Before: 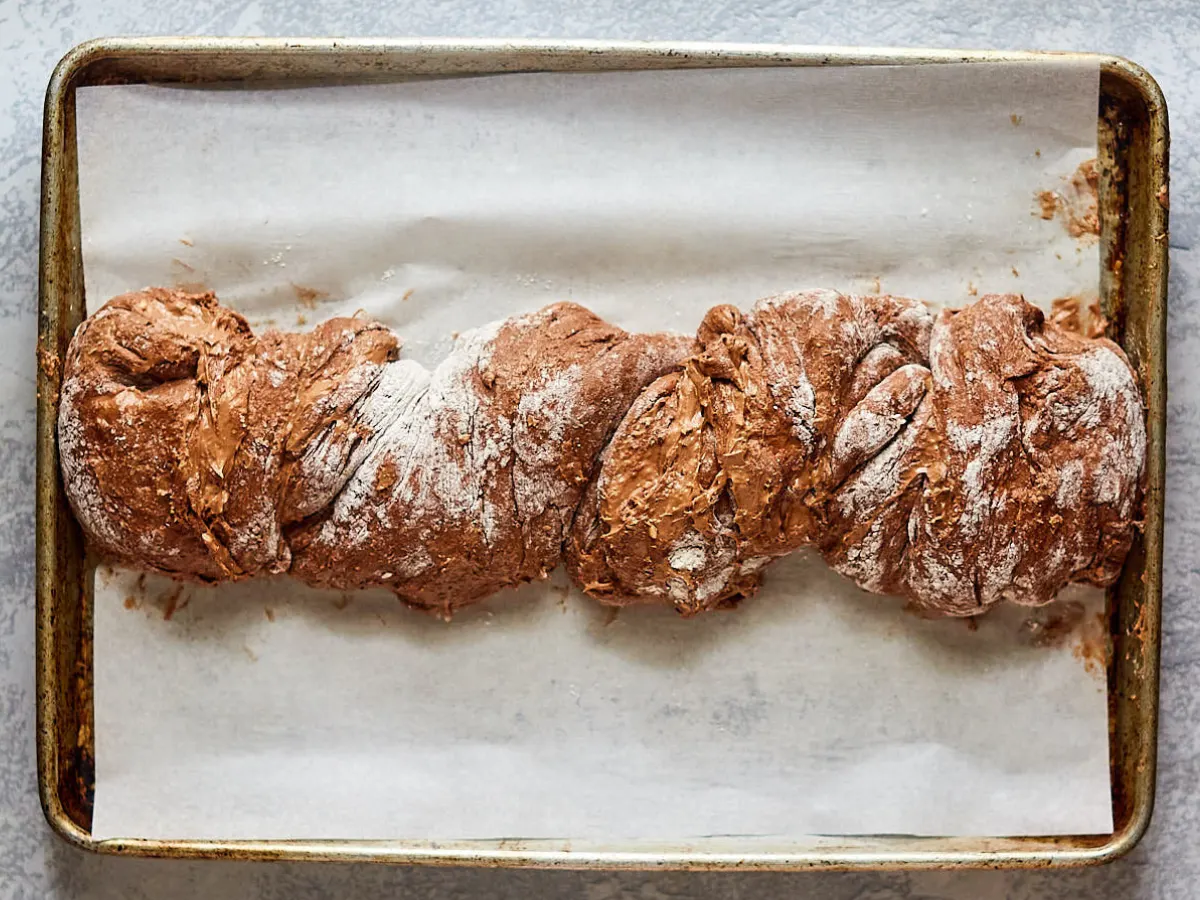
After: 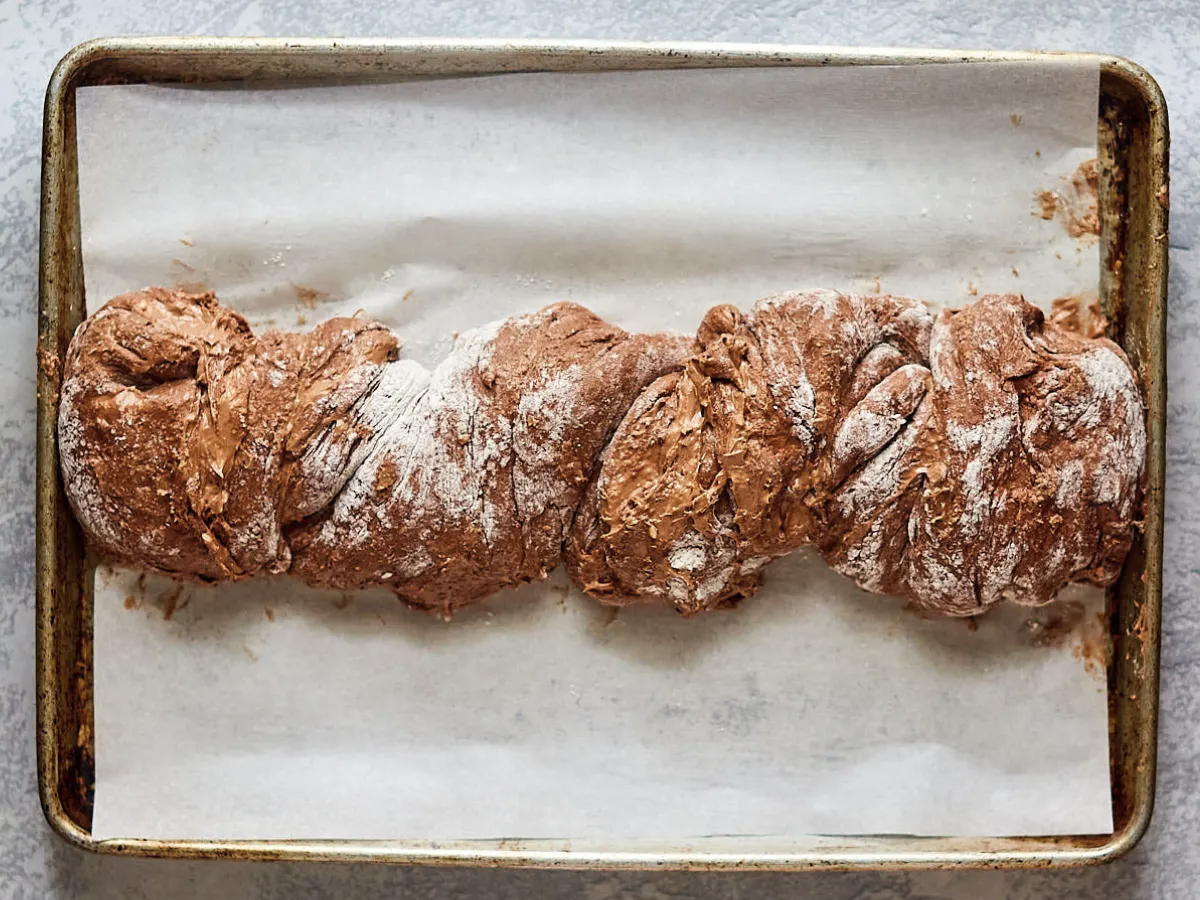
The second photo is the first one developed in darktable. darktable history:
color correction: highlights b* 0.055, saturation 0.564
contrast brightness saturation: saturation 0.519
